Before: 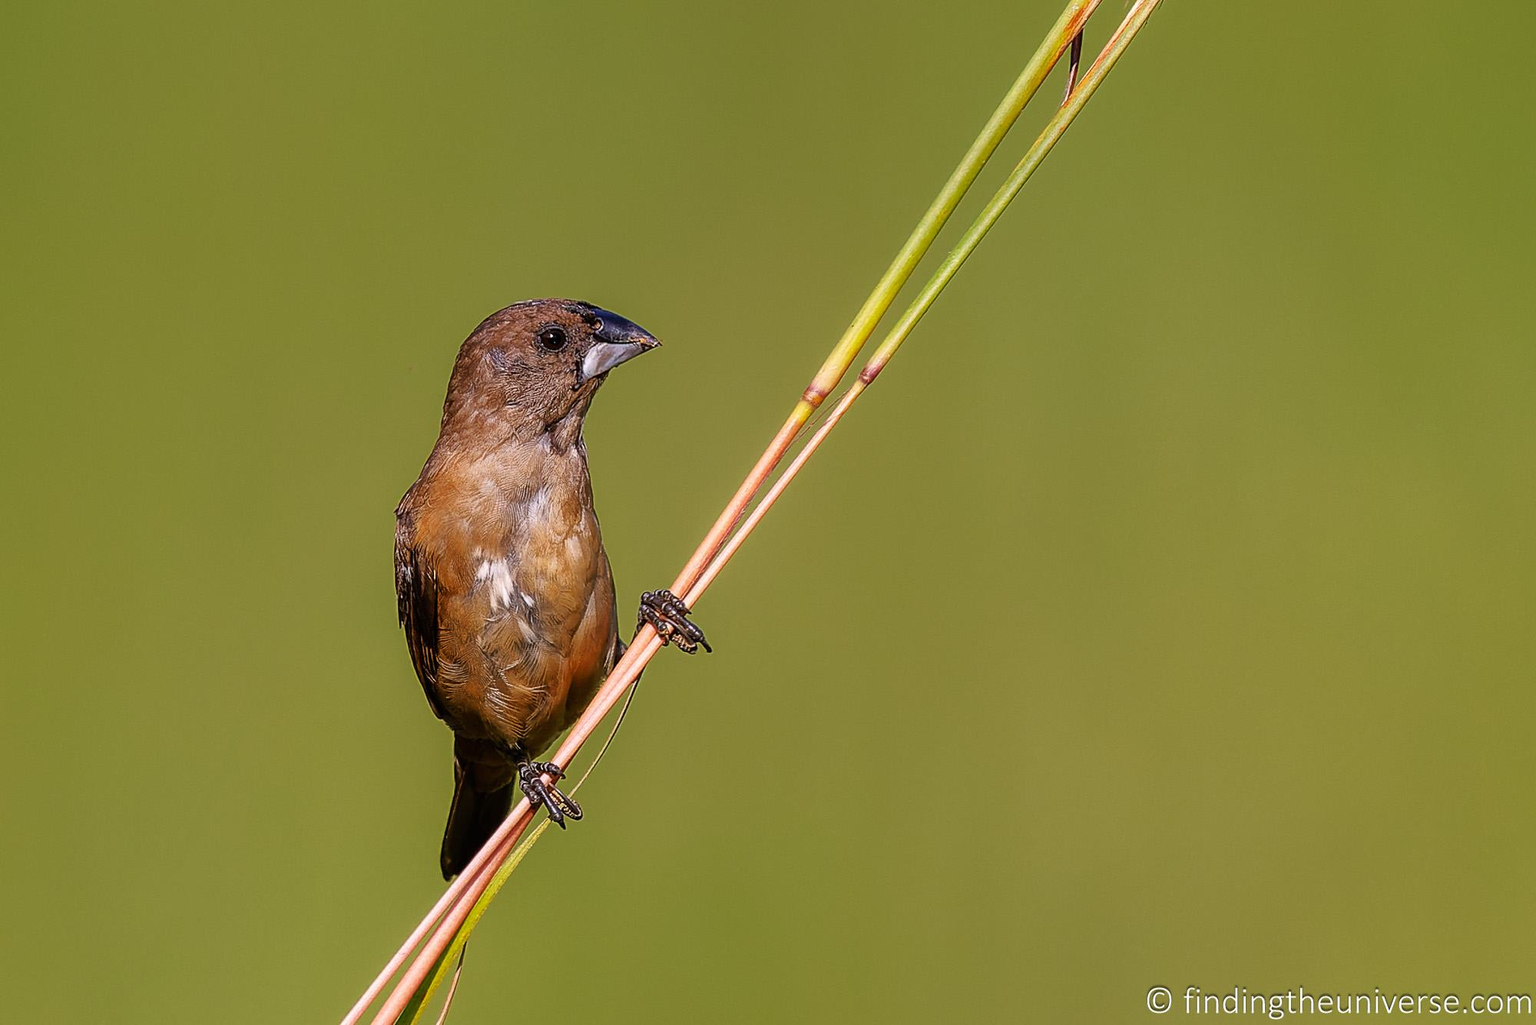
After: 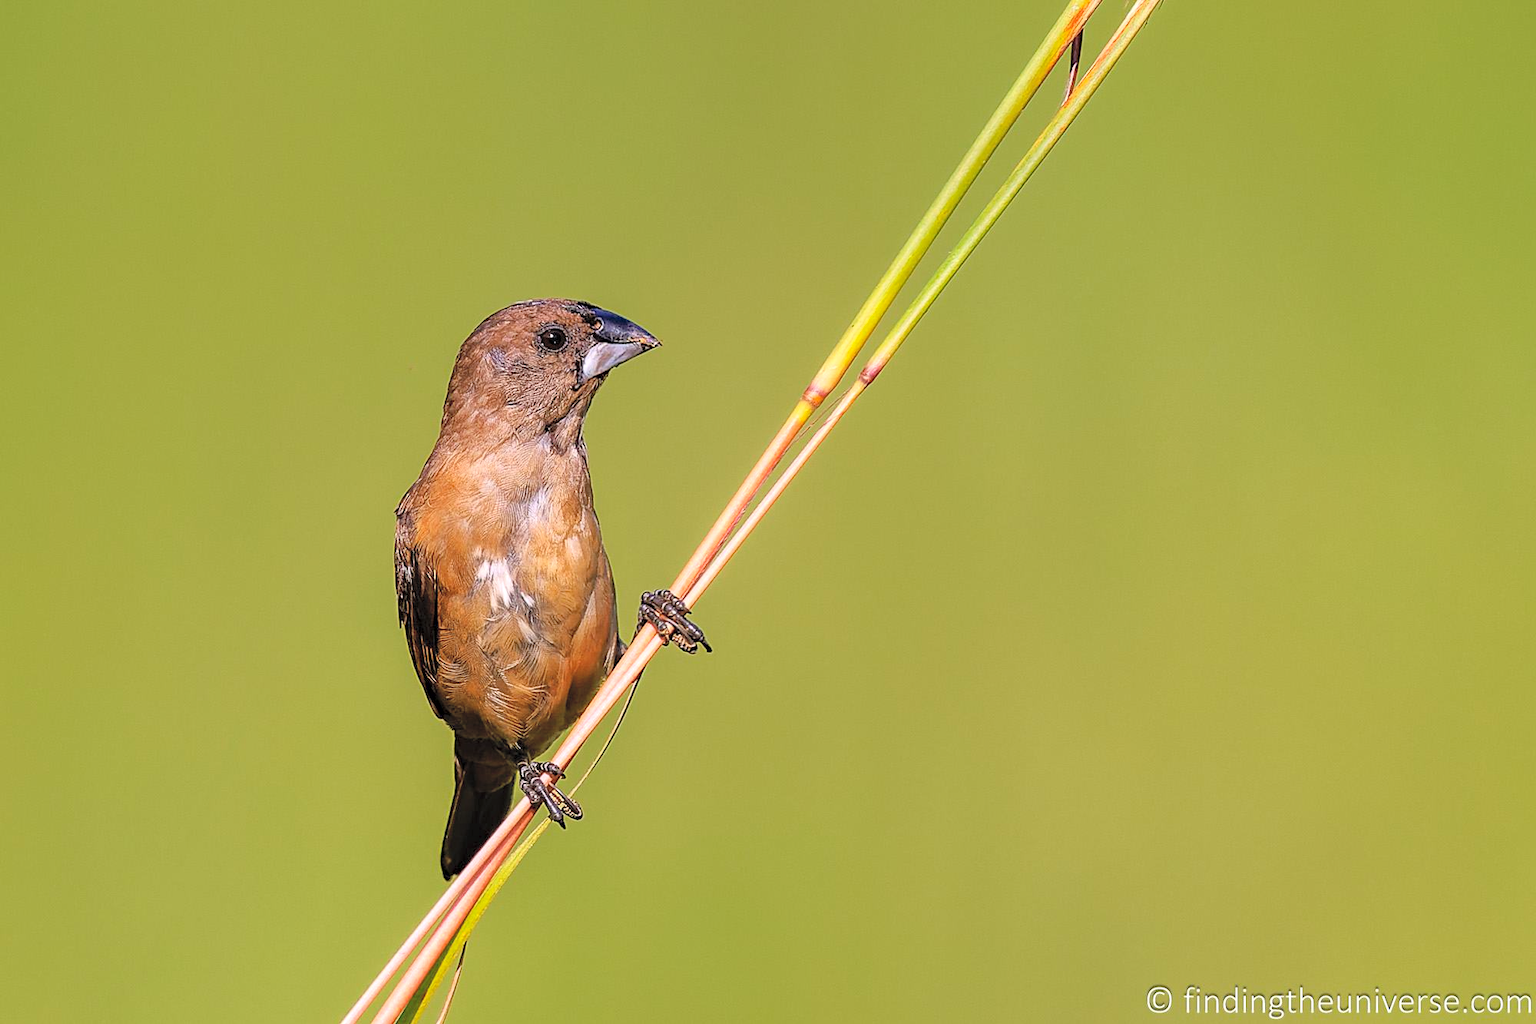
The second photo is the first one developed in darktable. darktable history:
contrast brightness saturation: contrast 0.1, brightness 0.32, saturation 0.137
contrast equalizer: y [[0.5, 0.488, 0.462, 0.461, 0.491, 0.5], [0.5 ×6], [0.5 ×6], [0 ×6], [0 ×6]], mix -0.199
haze removal: compatibility mode true, adaptive false
